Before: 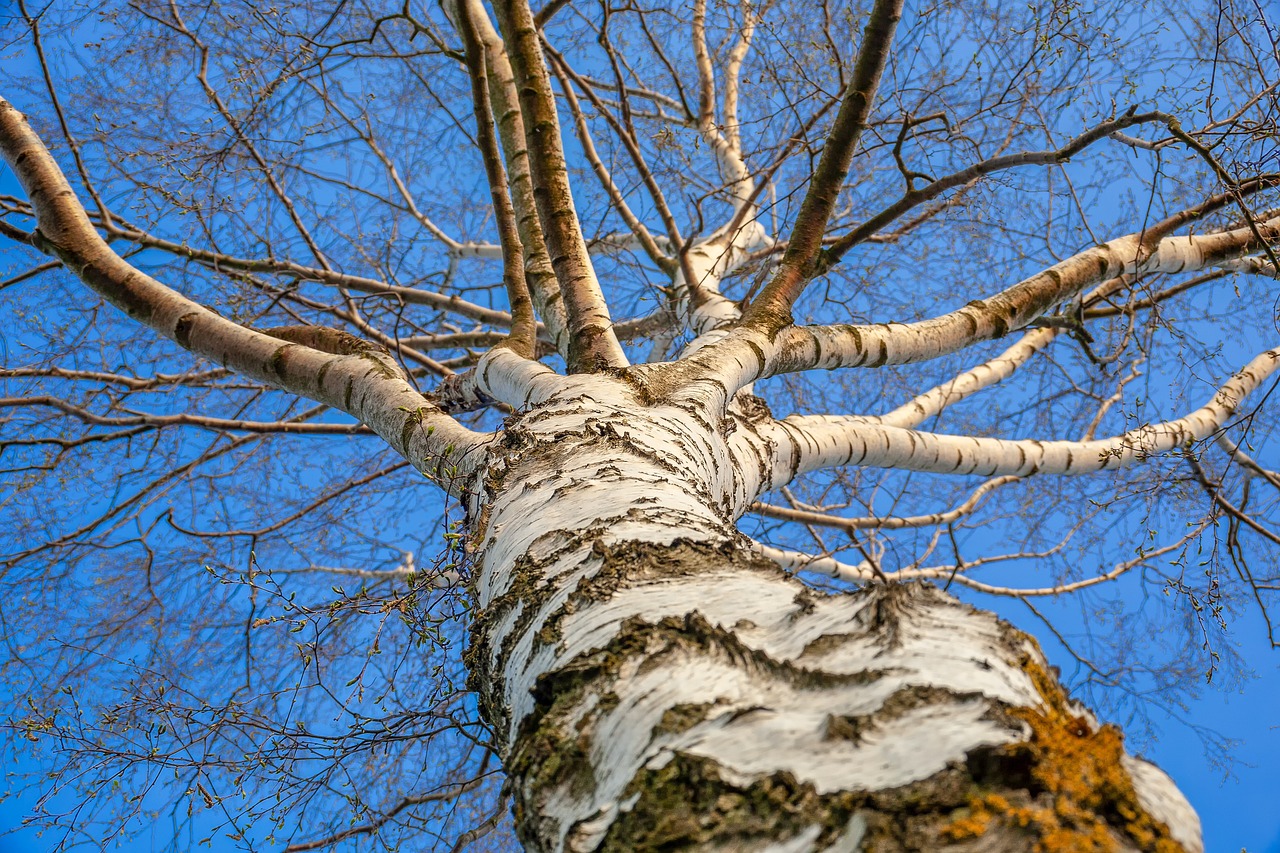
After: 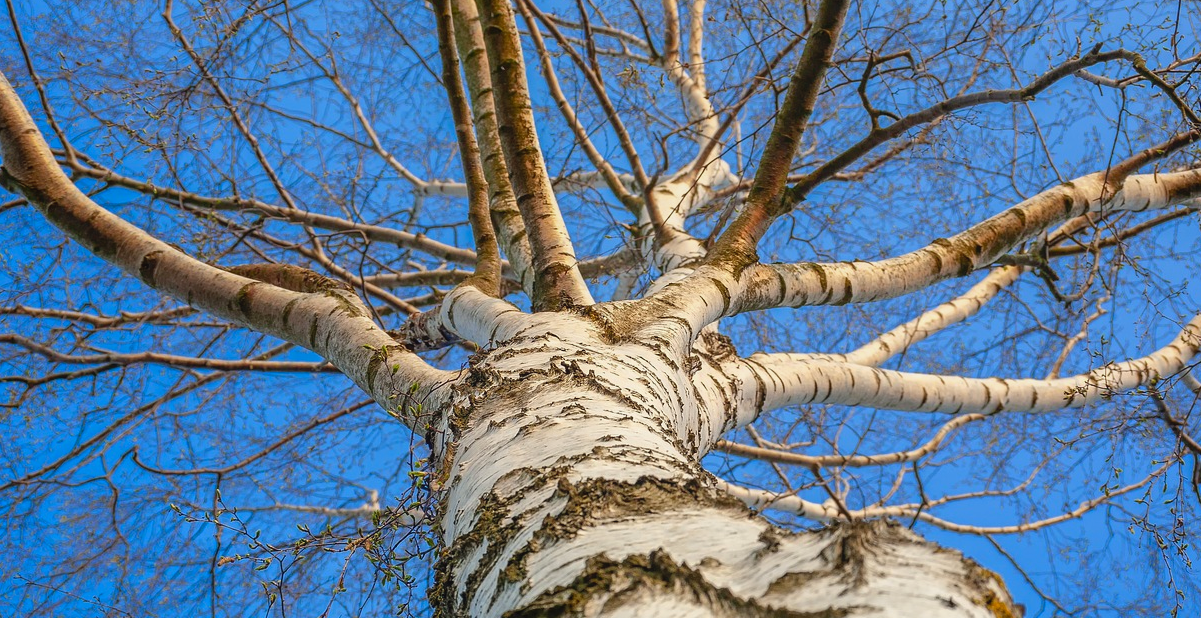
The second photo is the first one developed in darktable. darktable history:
crop: left 2.737%, top 7.287%, right 3.421%, bottom 20.179%
tone equalizer: -7 EV 0.18 EV, -6 EV 0.12 EV, -5 EV 0.08 EV, -4 EV 0.04 EV, -2 EV -0.02 EV, -1 EV -0.04 EV, +0 EV -0.06 EV, luminance estimator HSV value / RGB max
contrast equalizer: octaves 7, y [[0.6 ×6], [0.55 ×6], [0 ×6], [0 ×6], [0 ×6]], mix -0.2
contrast brightness saturation: saturation 0.1
